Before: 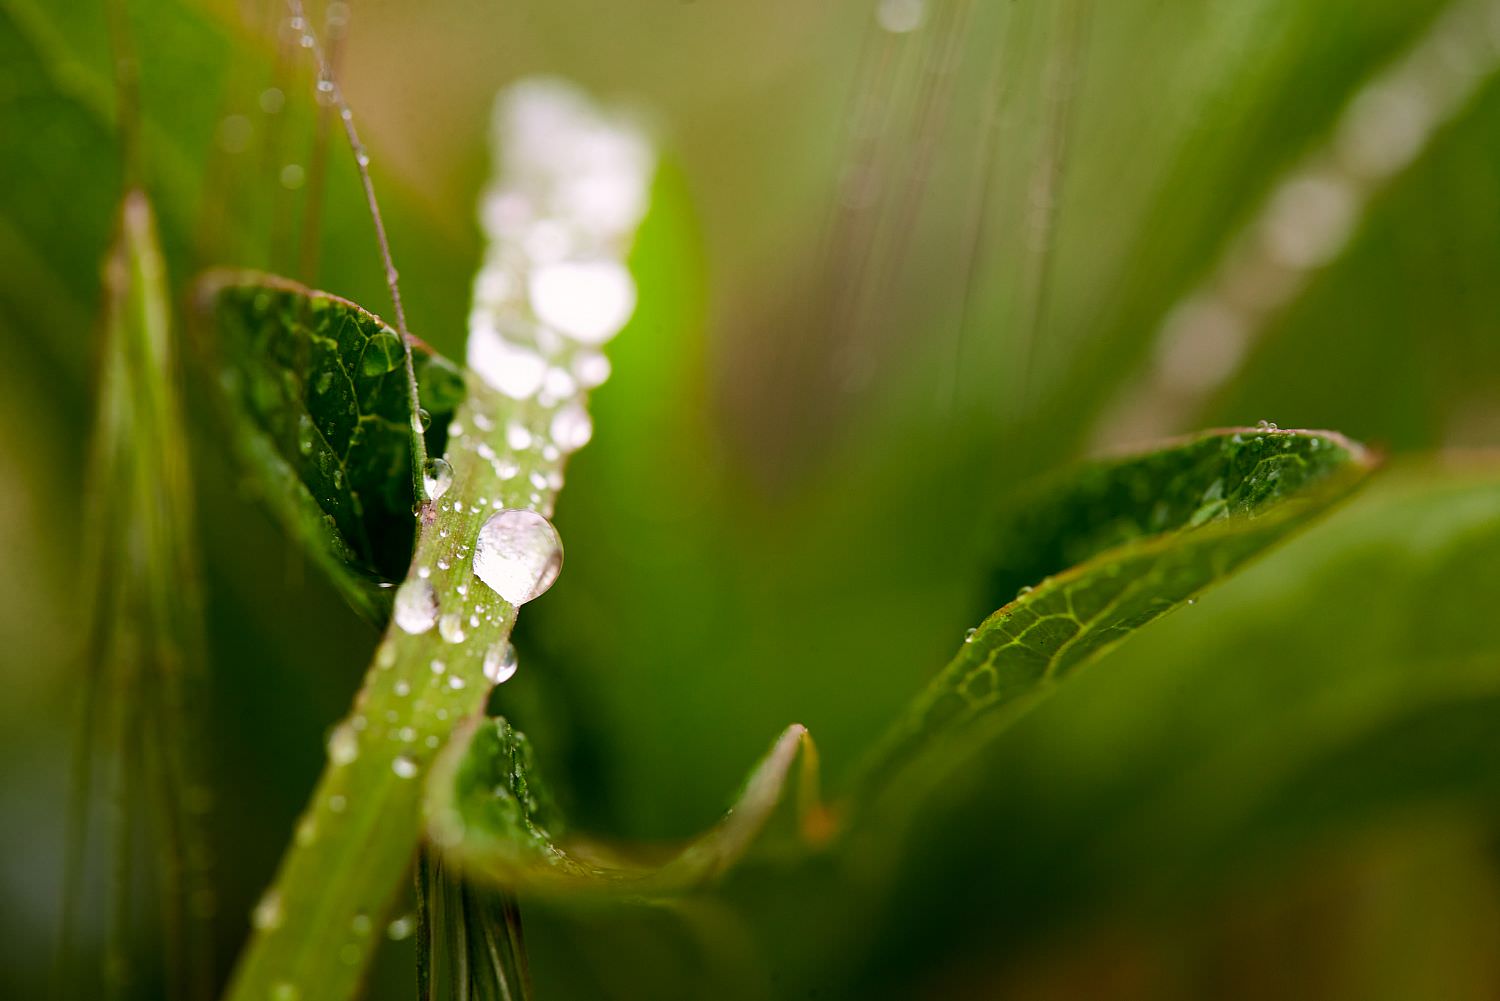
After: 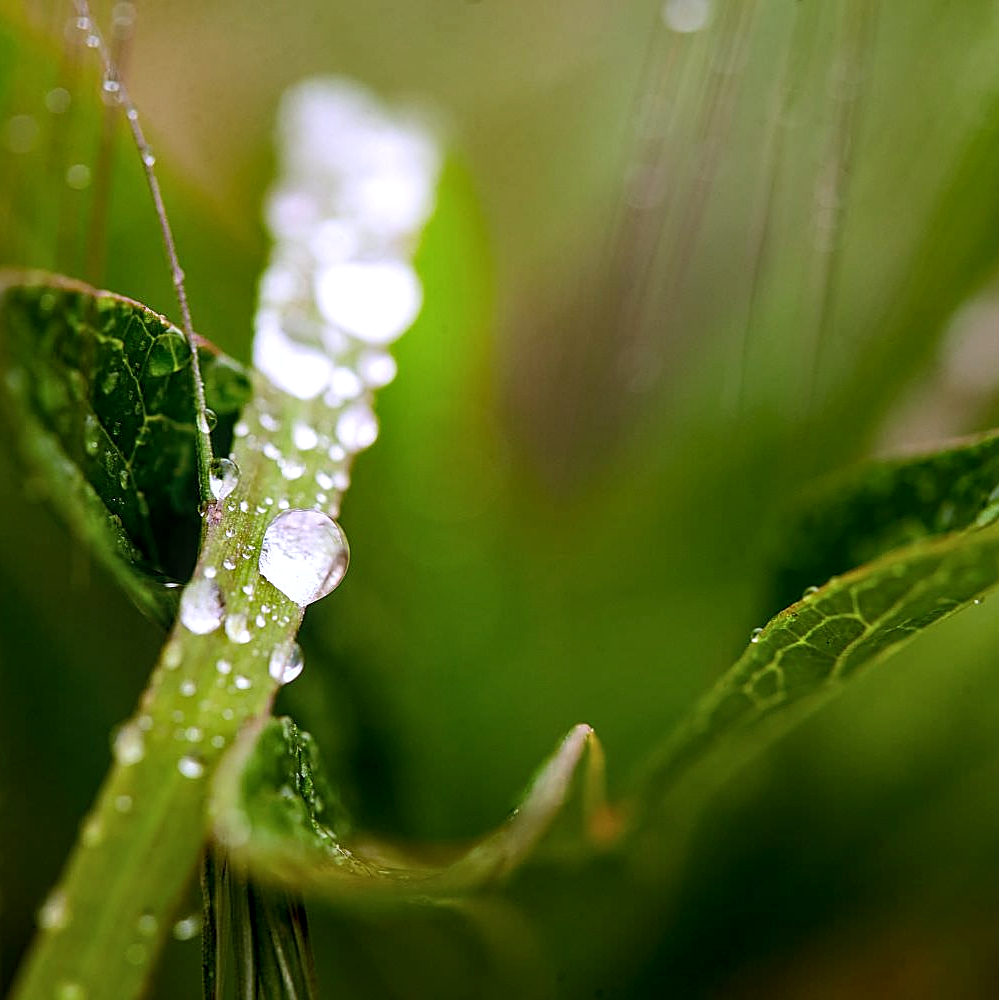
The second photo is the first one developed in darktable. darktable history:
white balance: red 0.967, blue 1.119, emerald 0.756
local contrast: detail 130%
crop and rotate: left 14.292%, right 19.041%
sharpen: on, module defaults
